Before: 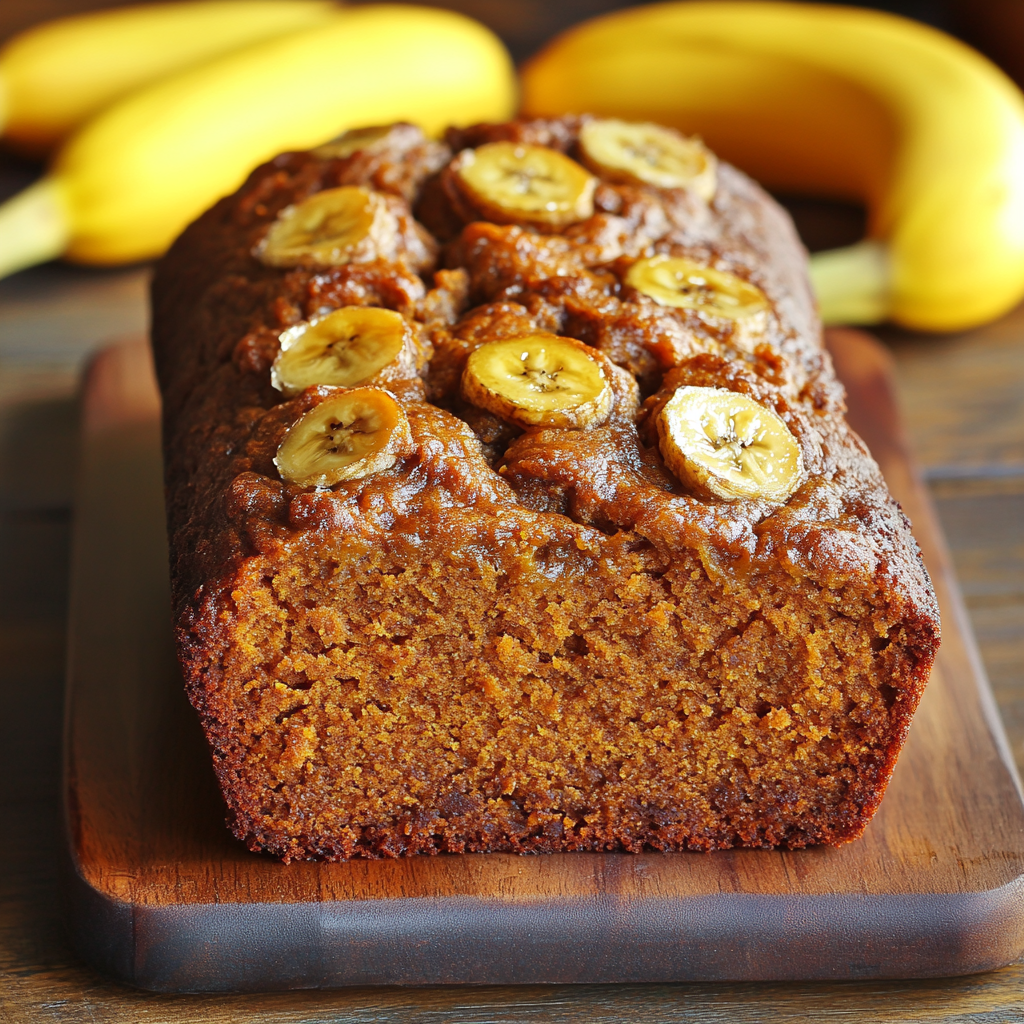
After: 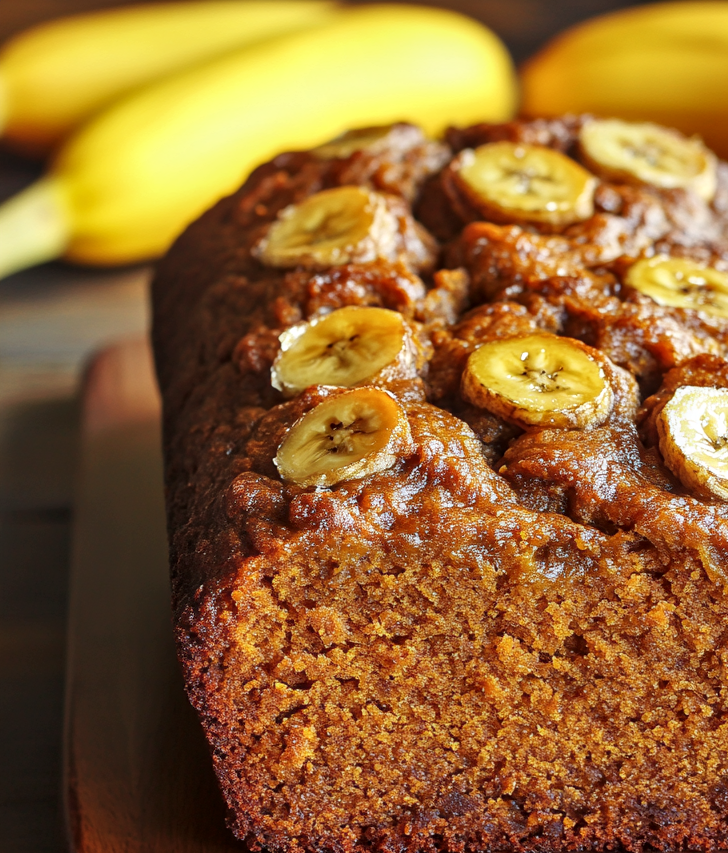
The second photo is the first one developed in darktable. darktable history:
crop: right 28.885%, bottom 16.626%
local contrast: on, module defaults
